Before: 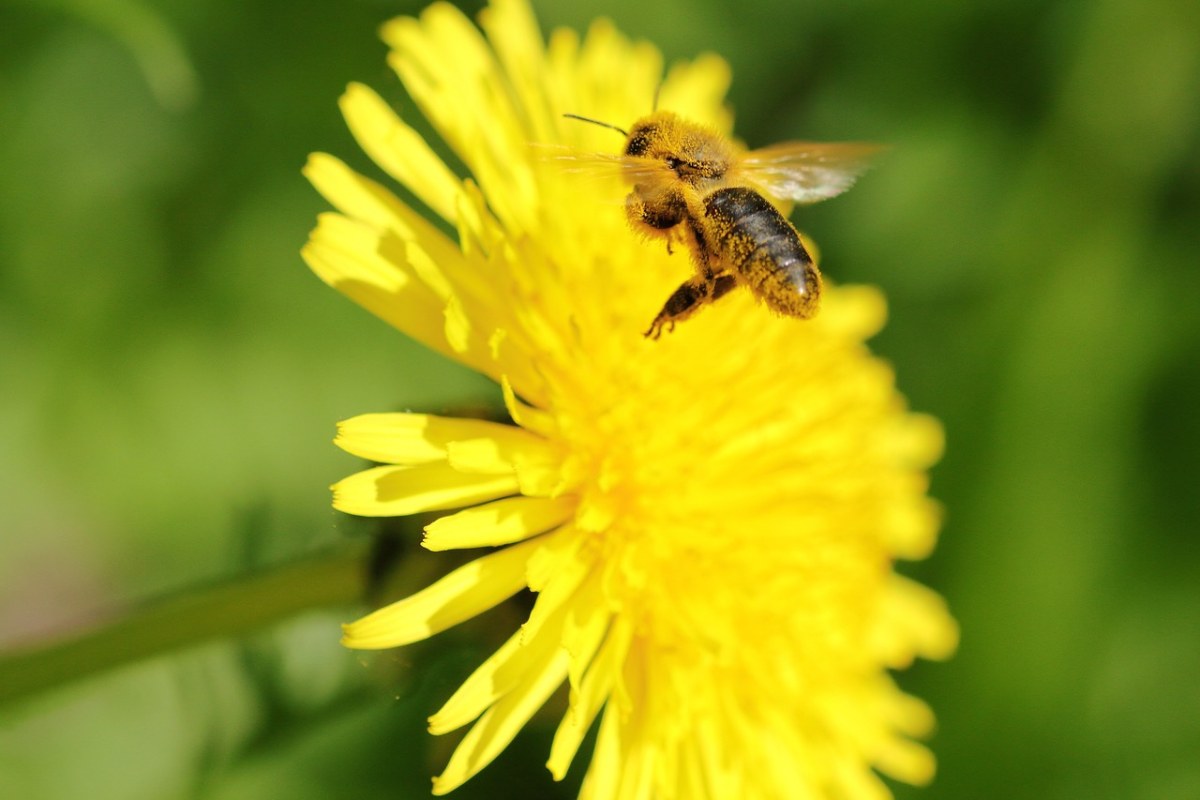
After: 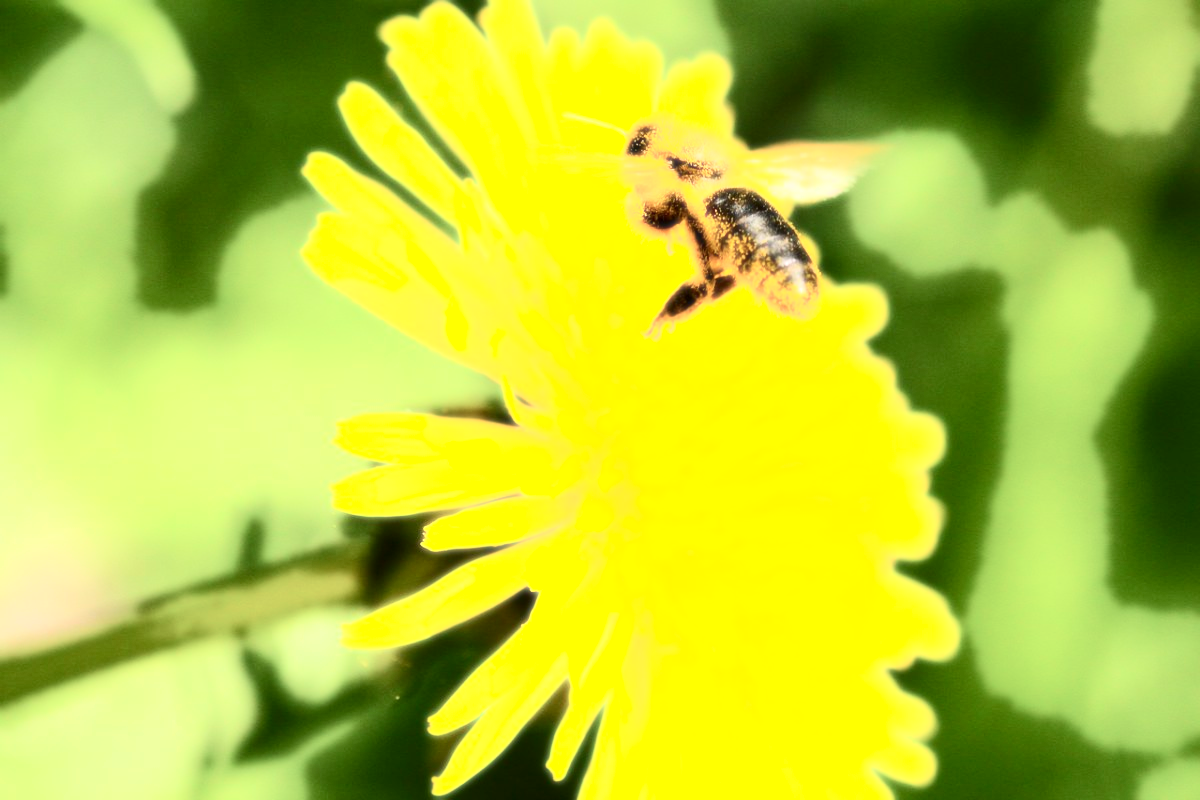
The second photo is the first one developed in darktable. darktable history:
contrast brightness saturation: contrast 0.28
bloom: size 0%, threshold 54.82%, strength 8.31%
exposure: exposure 0.574 EV, compensate highlight preservation false
